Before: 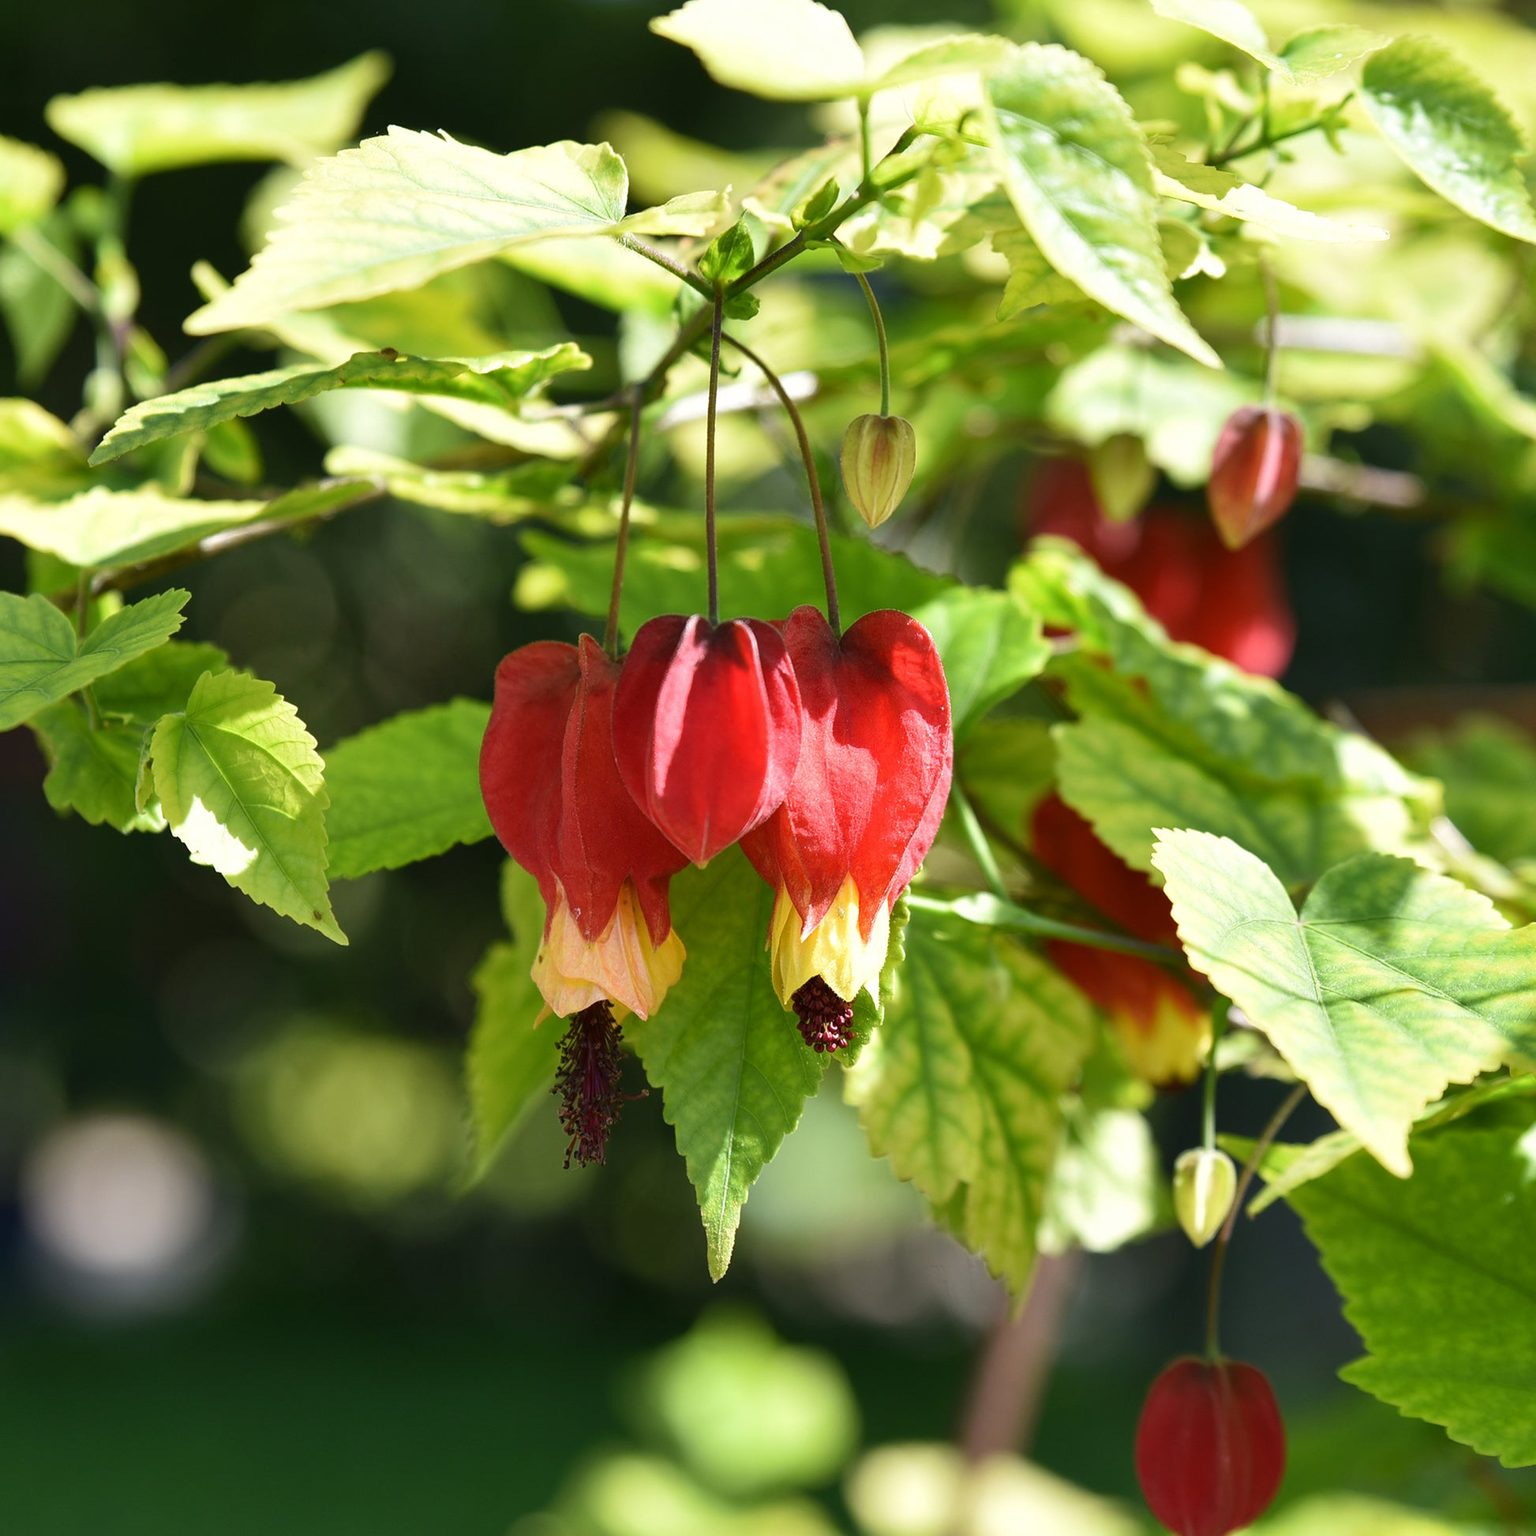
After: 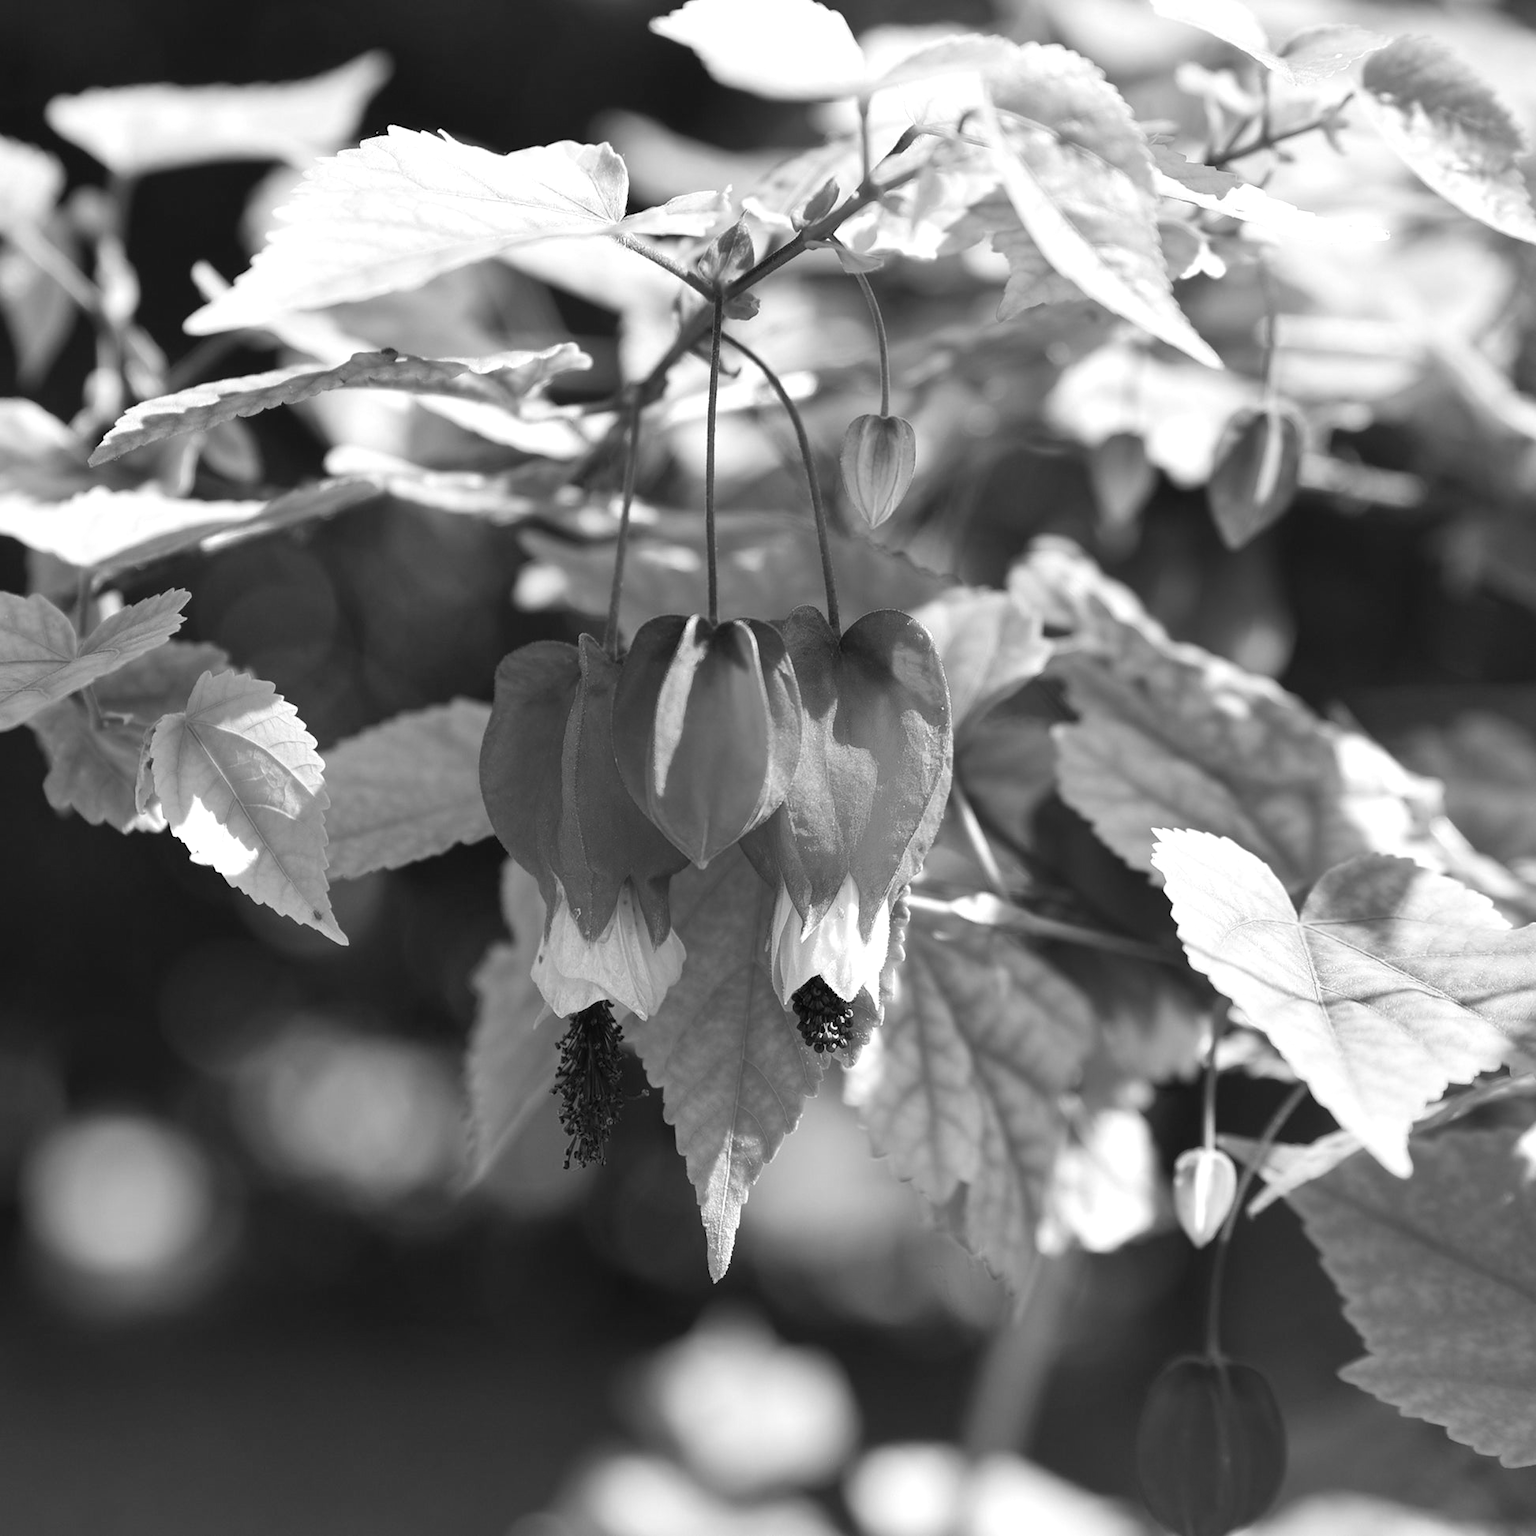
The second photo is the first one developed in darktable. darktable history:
monochrome: on, module defaults
color correction: highlights a* 10.21, highlights b* 9.79, shadows a* 8.61, shadows b* 7.88, saturation 0.8
white balance: red 0.98, blue 1.61
